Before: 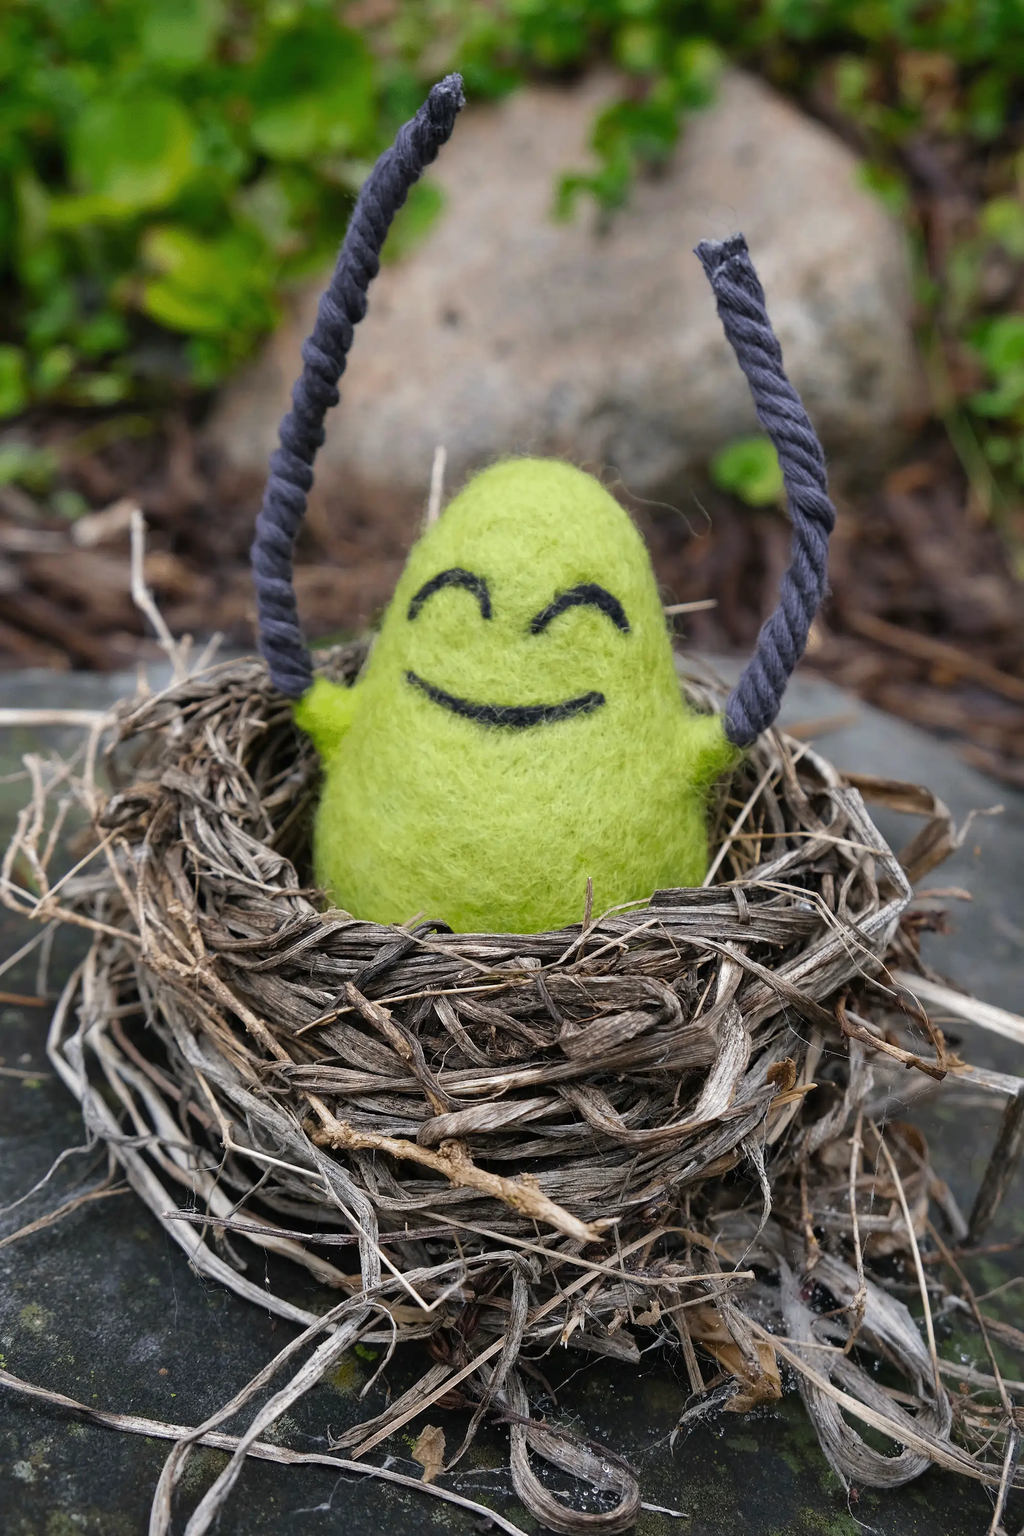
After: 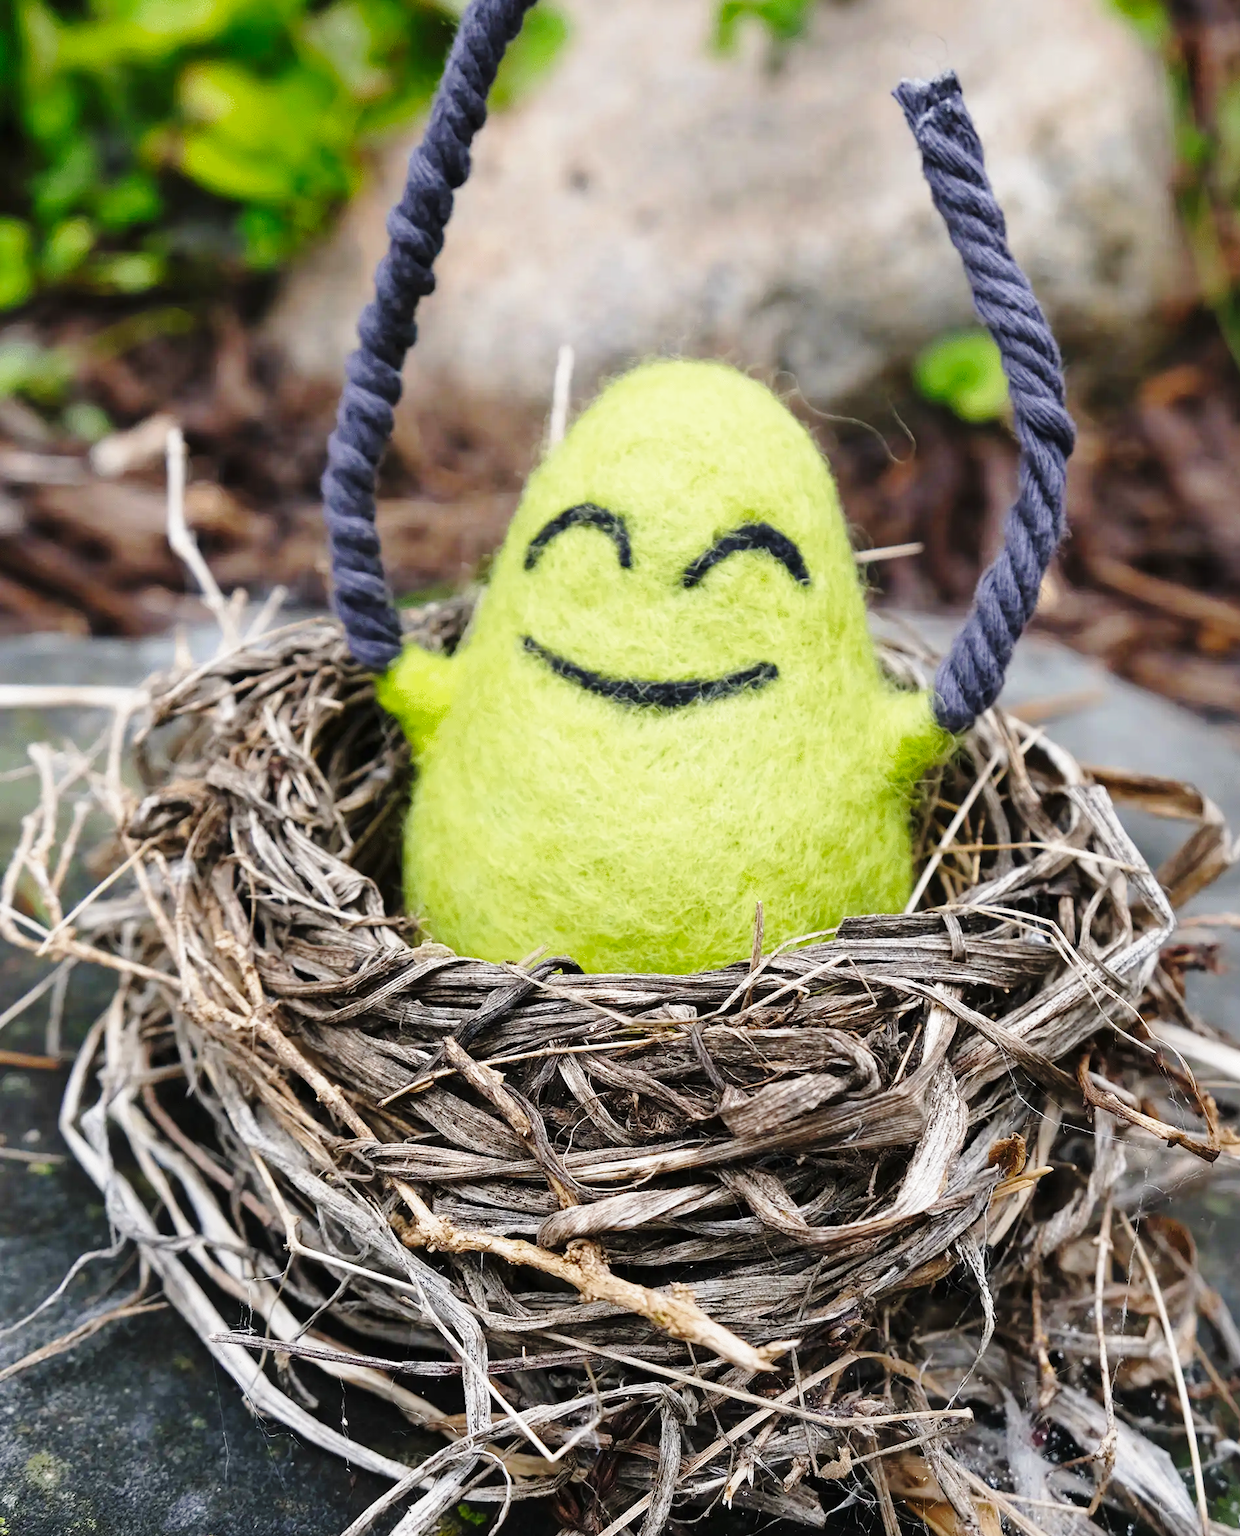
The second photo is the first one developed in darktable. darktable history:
base curve: curves: ch0 [(0, 0) (0.028, 0.03) (0.121, 0.232) (0.46, 0.748) (0.859, 0.968) (1, 1)], exposure shift 0.01, preserve colors none
crop and rotate: angle 0.103°, top 11.528%, right 5.711%, bottom 10.681%
